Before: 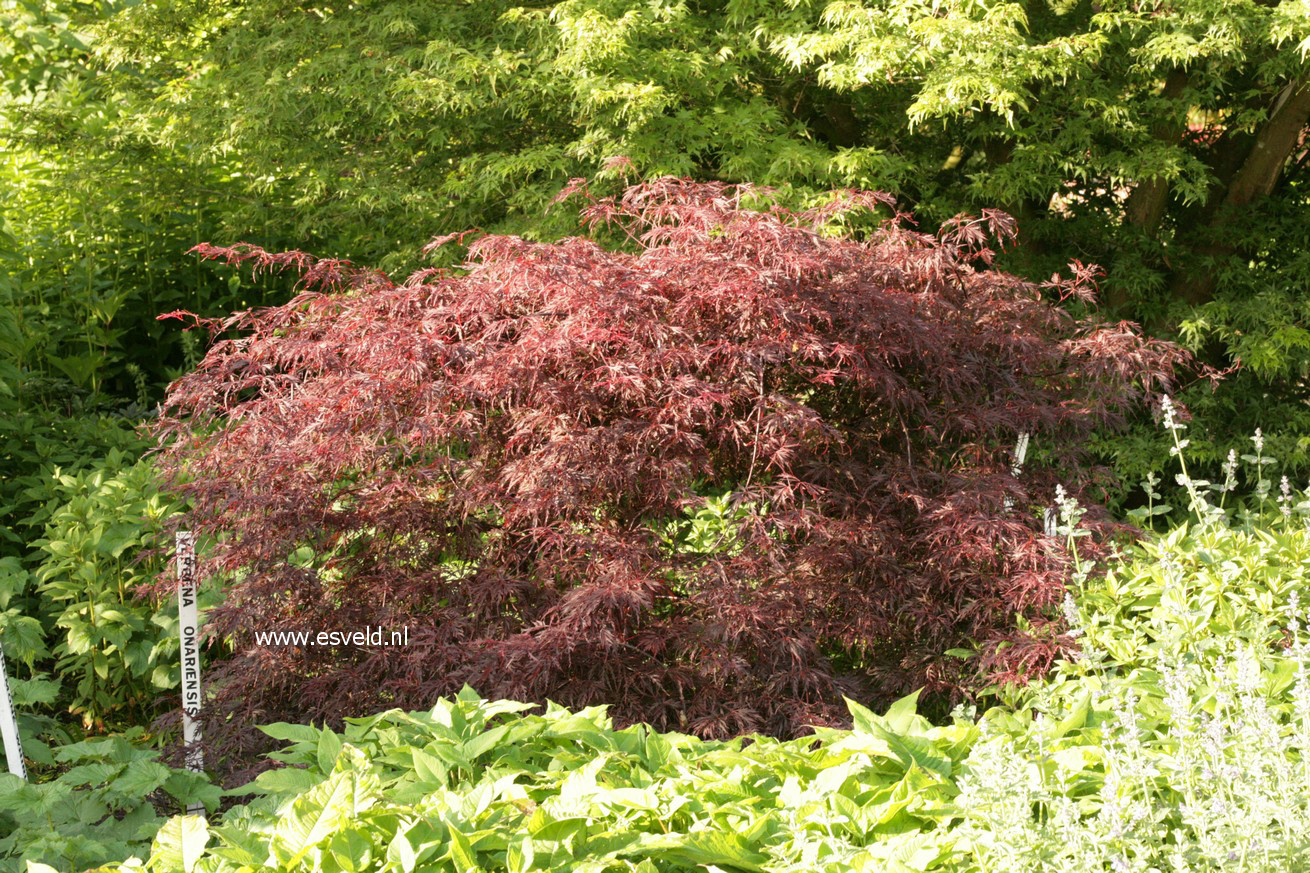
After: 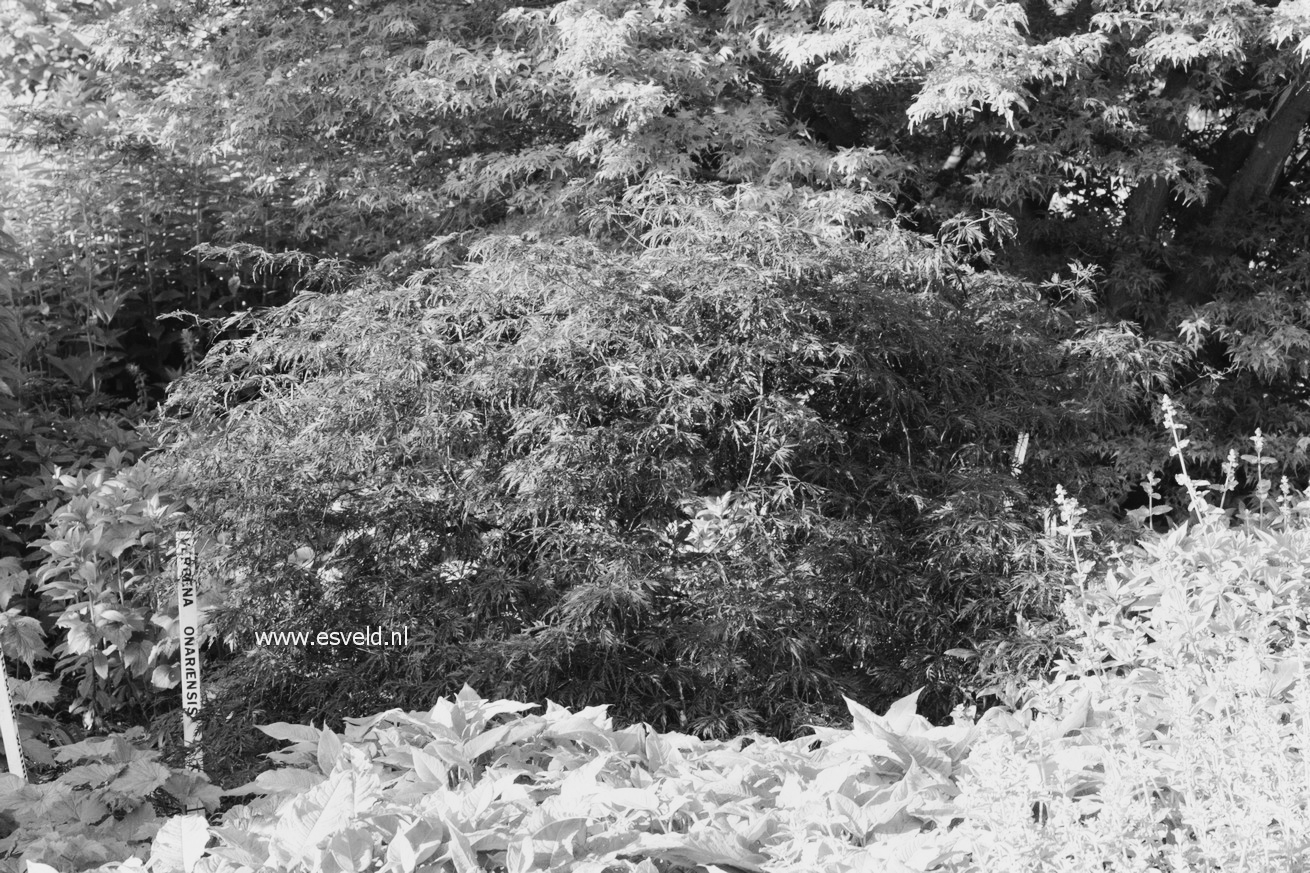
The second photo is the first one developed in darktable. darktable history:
monochrome: on, module defaults
tone curve: curves: ch0 [(0, 0.02) (0.063, 0.058) (0.262, 0.243) (0.447, 0.468) (0.544, 0.596) (0.805, 0.823) (1, 0.952)]; ch1 [(0, 0) (0.339, 0.31) (0.417, 0.401) (0.452, 0.455) (0.482, 0.483) (0.502, 0.499) (0.517, 0.506) (0.55, 0.542) (0.588, 0.604) (0.729, 0.782) (1, 1)]; ch2 [(0, 0) (0.346, 0.34) (0.431, 0.45) (0.485, 0.487) (0.5, 0.496) (0.527, 0.526) (0.56, 0.574) (0.613, 0.642) (0.679, 0.703) (1, 1)], color space Lab, independent channels, preserve colors none
